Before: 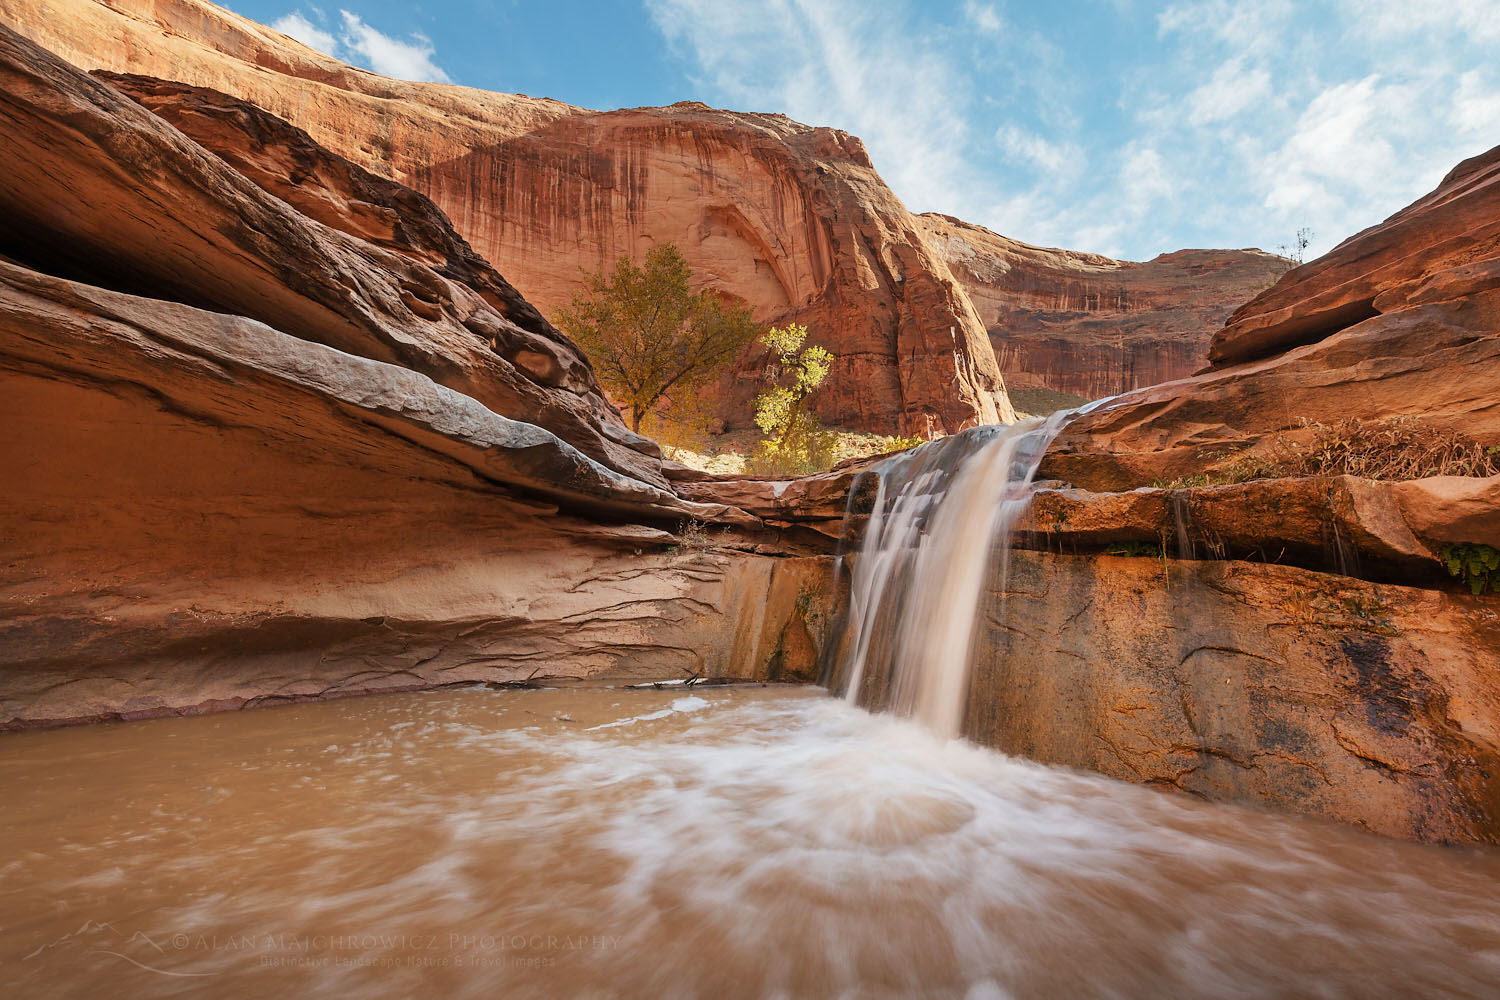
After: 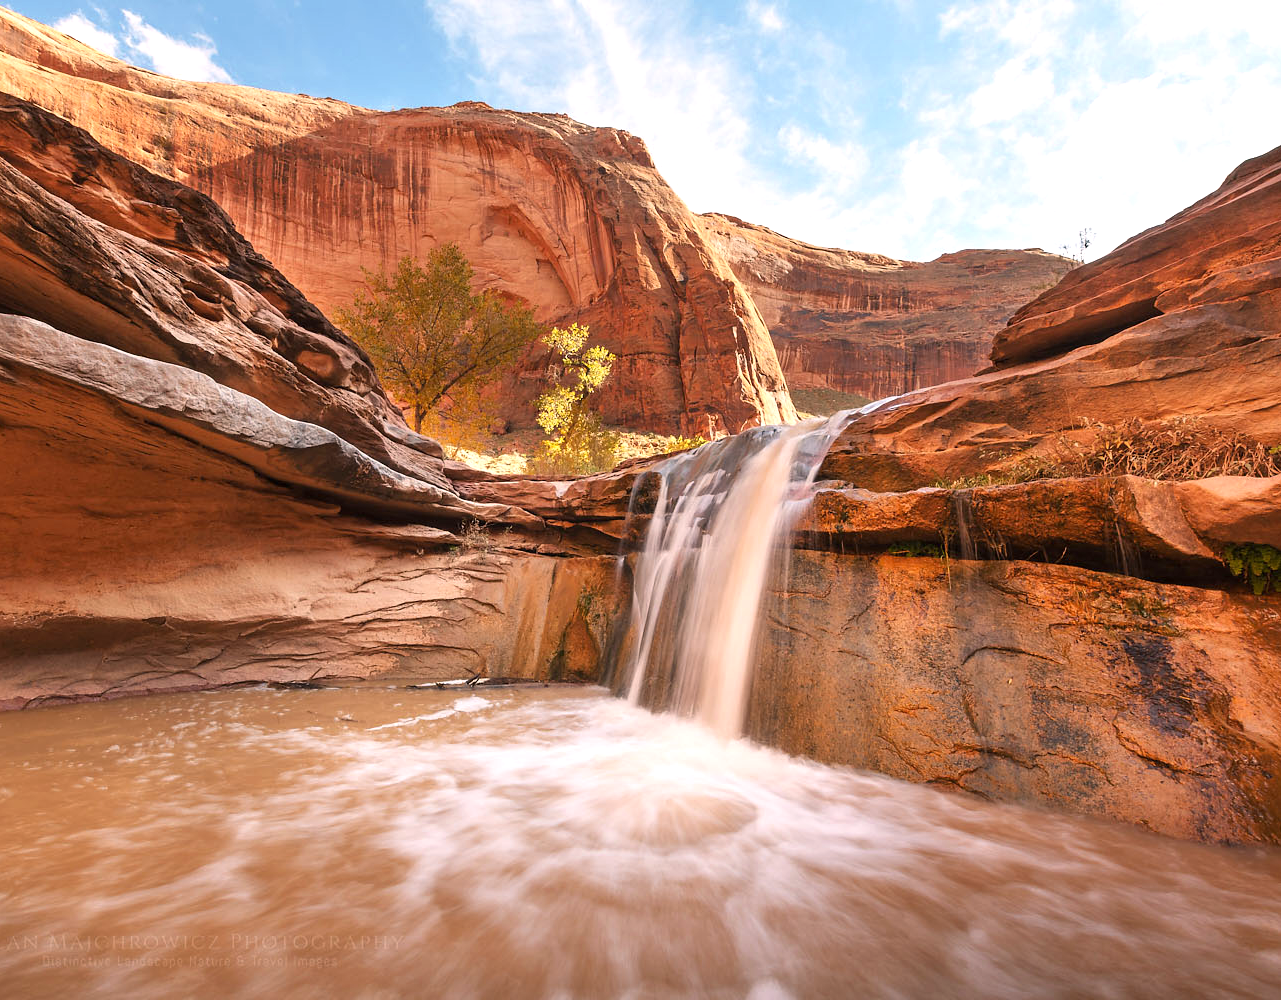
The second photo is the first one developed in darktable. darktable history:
exposure: exposure 0.6 EV, compensate highlight preservation false
crop and rotate: left 14.584%
color zones: curves: ch0 [(0.25, 0.5) (0.463, 0.627) (0.484, 0.637) (0.75, 0.5)]
color correction: highlights a* 7.34, highlights b* 4.37
